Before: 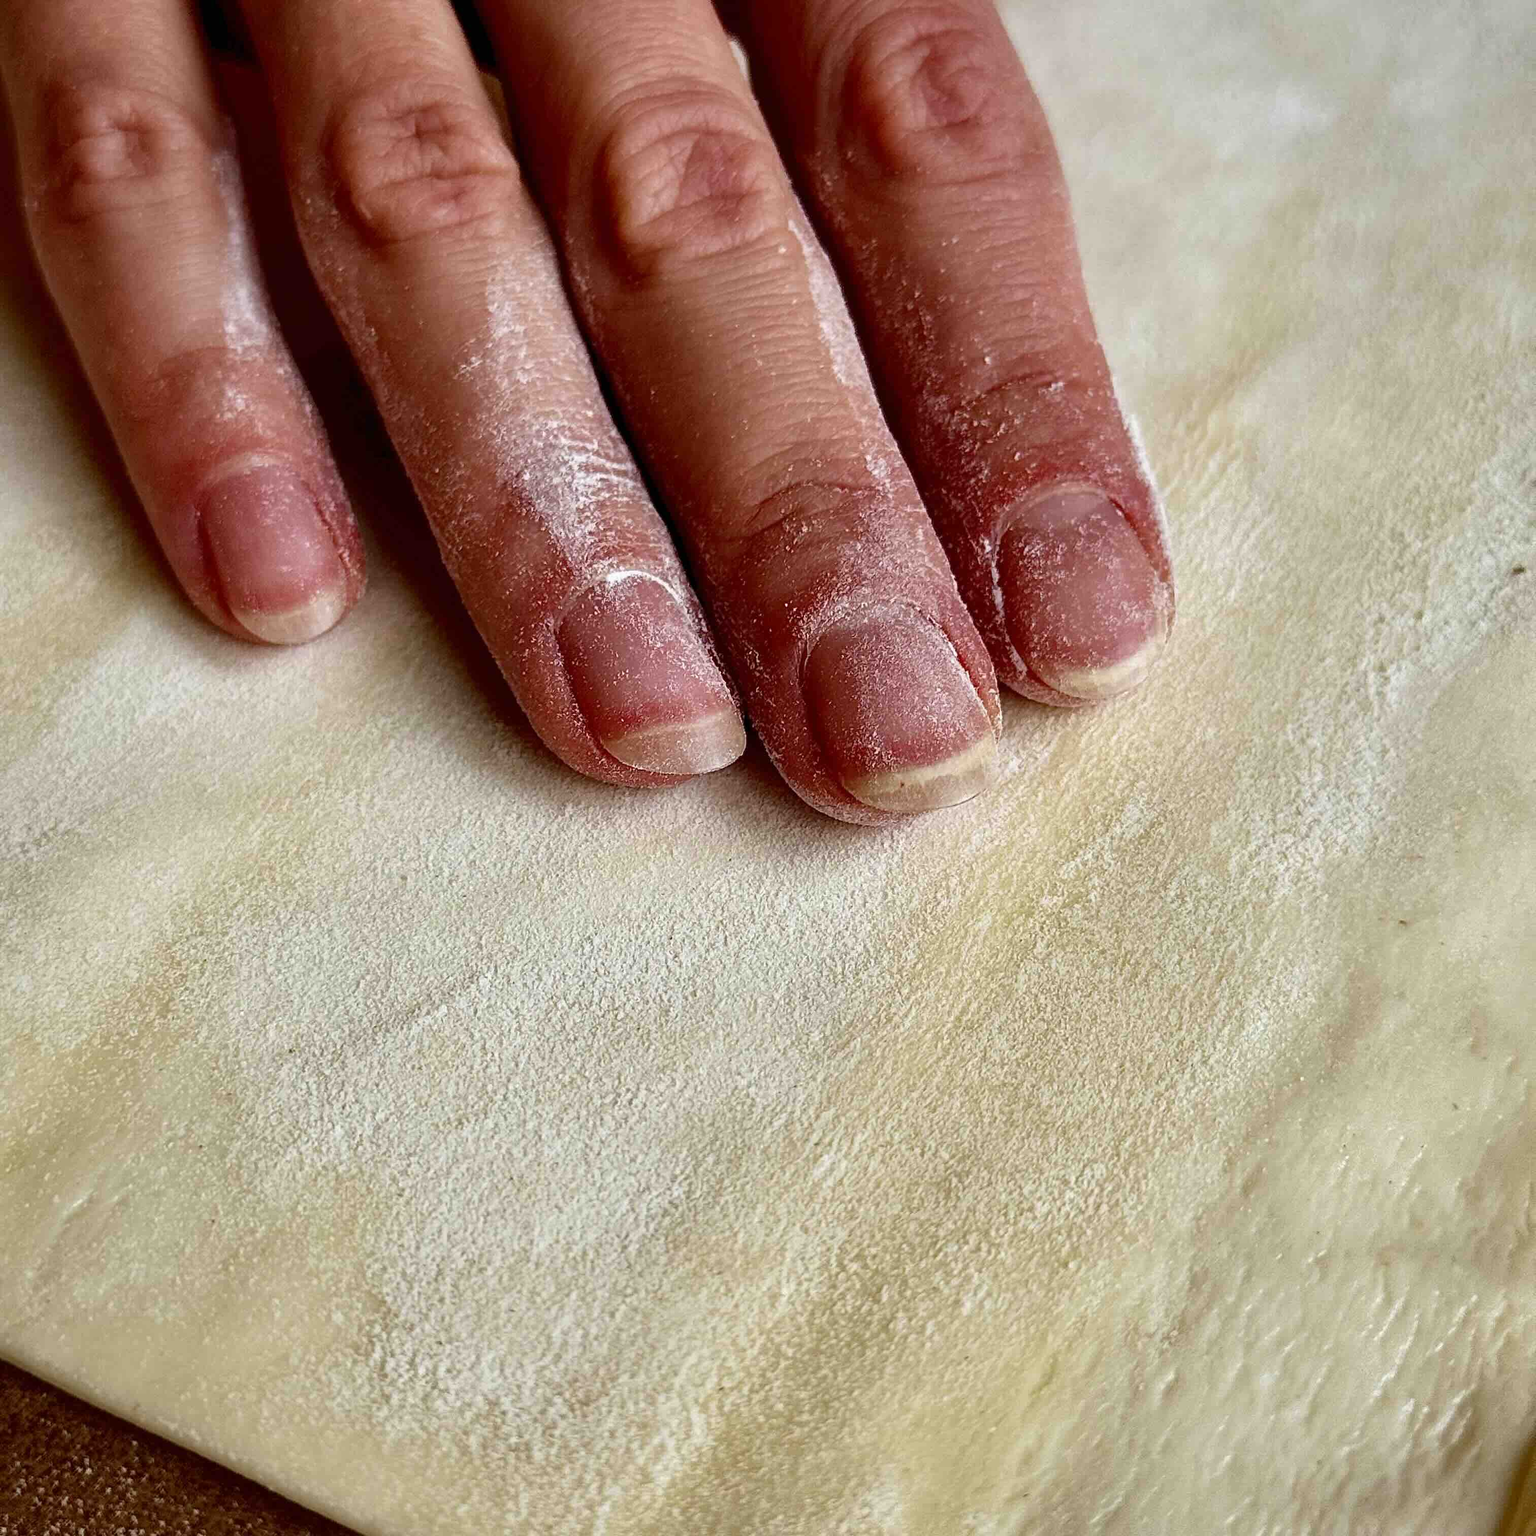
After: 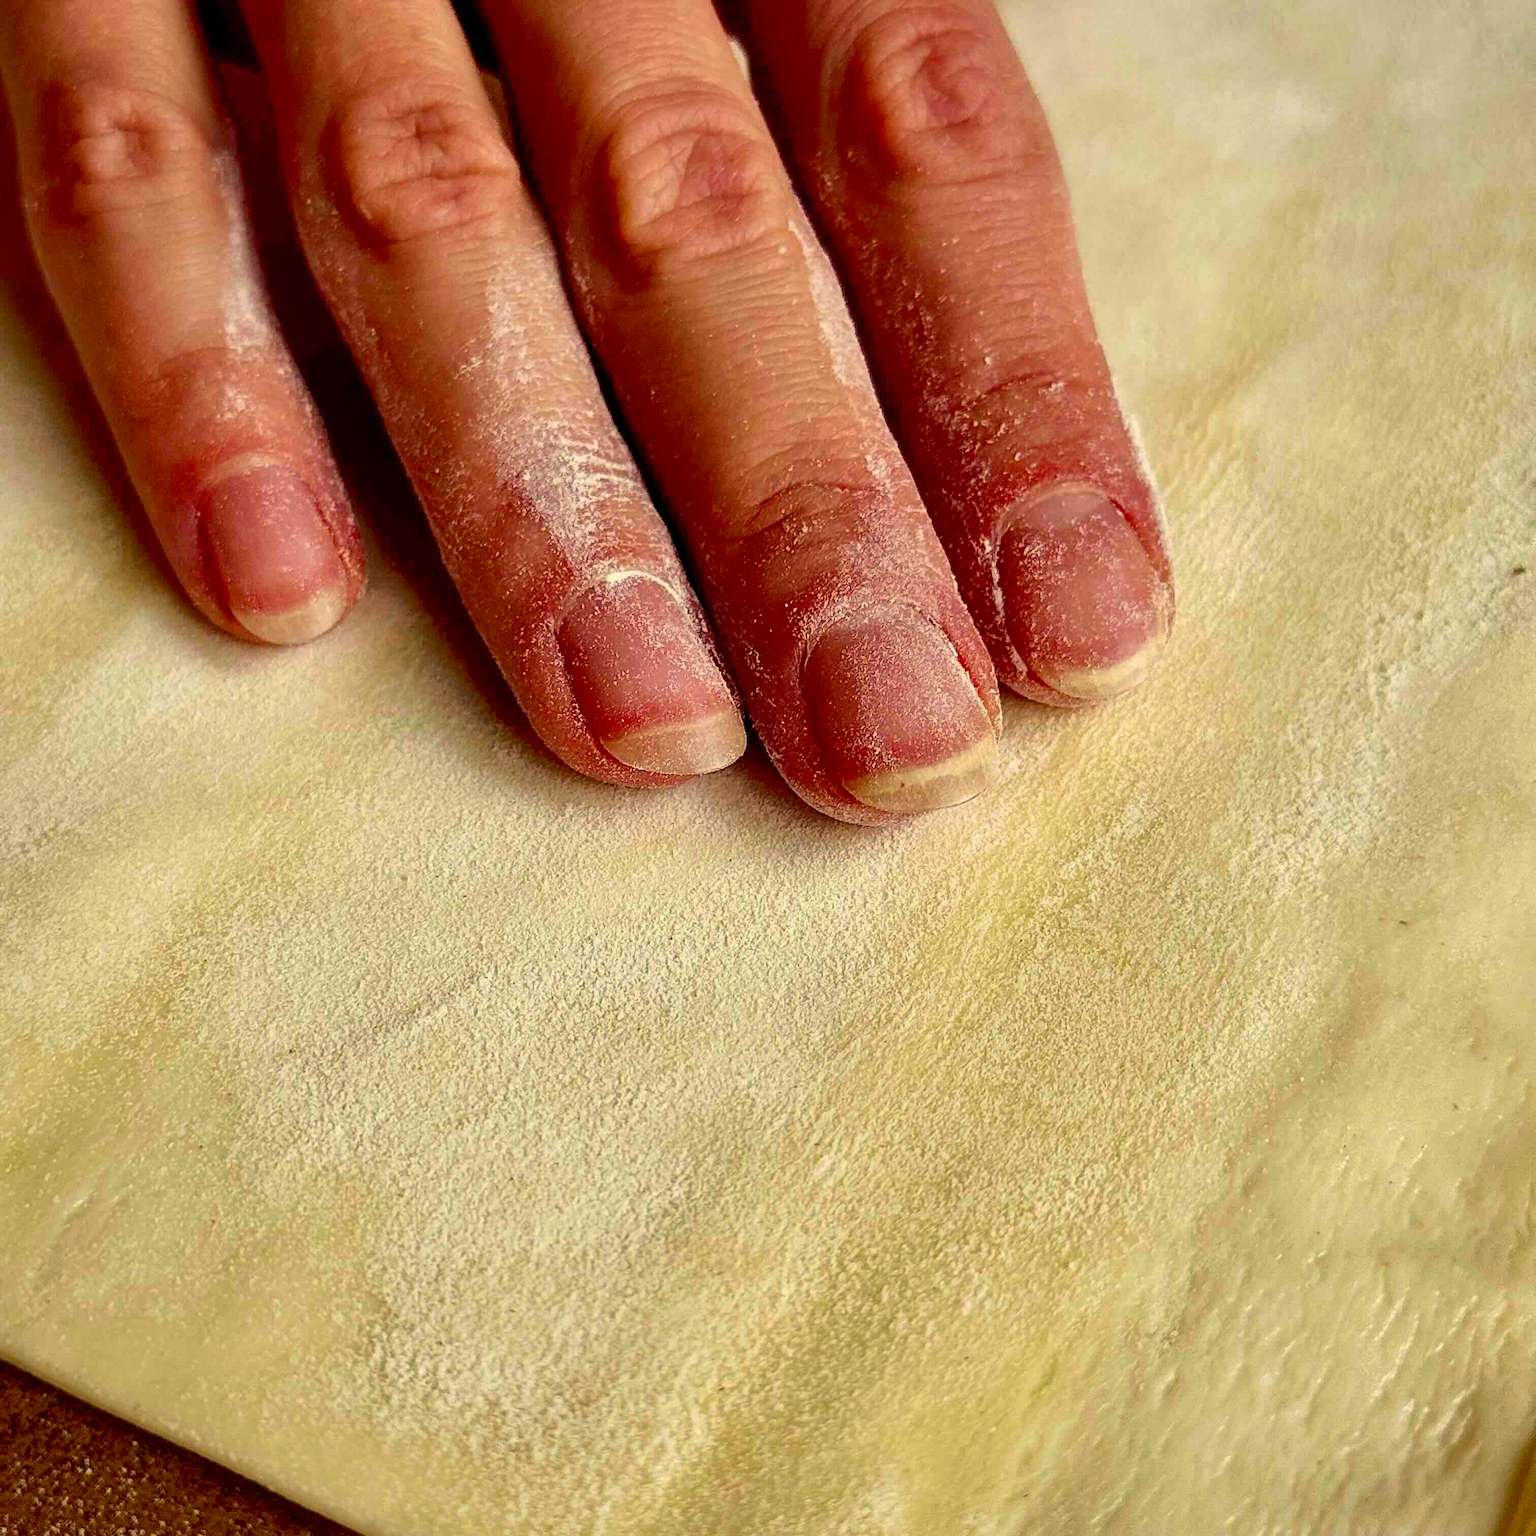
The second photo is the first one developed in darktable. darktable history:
color correction: highlights a* 2.35, highlights b* 22.81
levels: levels [0, 0.478, 1]
tone equalizer: -8 EV -1.83 EV, -7 EV -1.16 EV, -6 EV -1.64 EV
